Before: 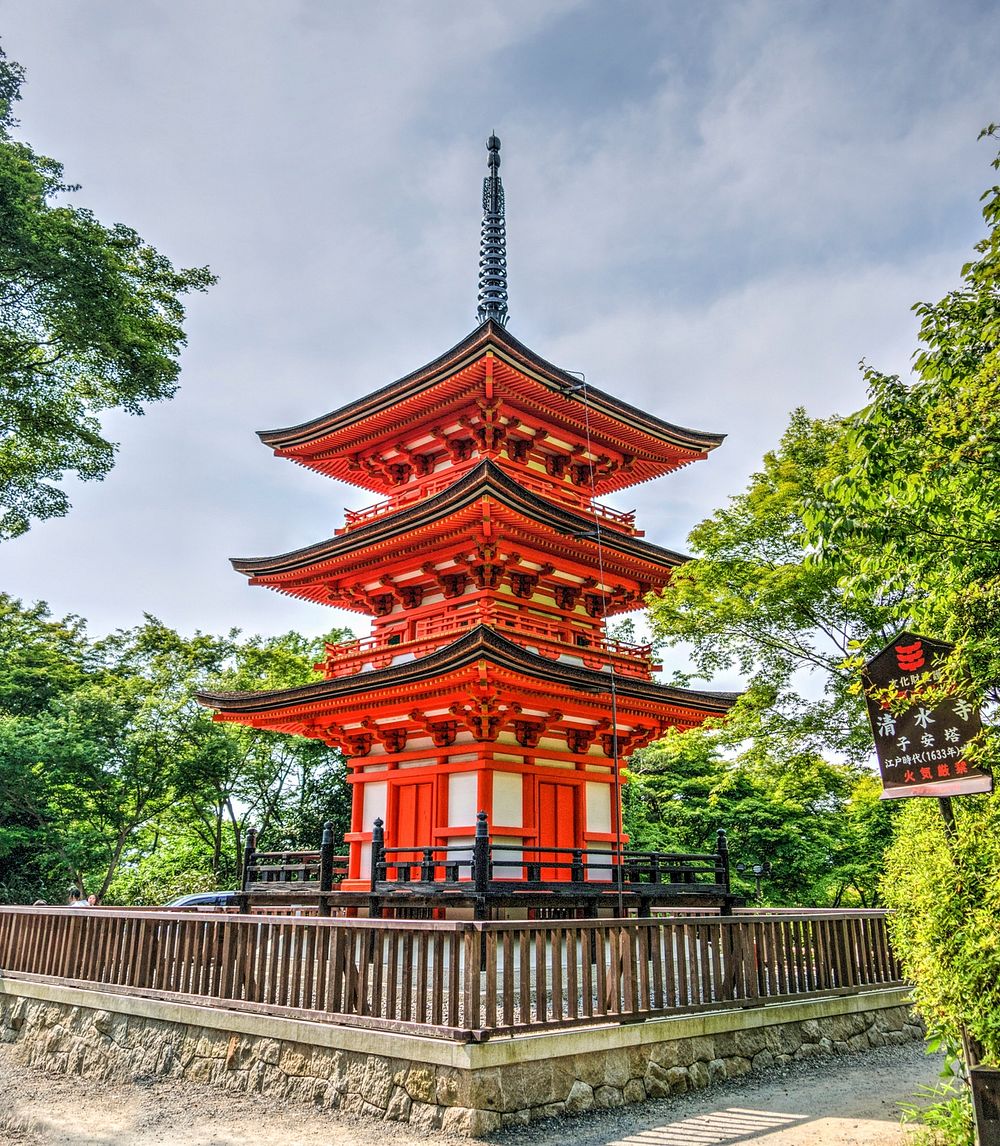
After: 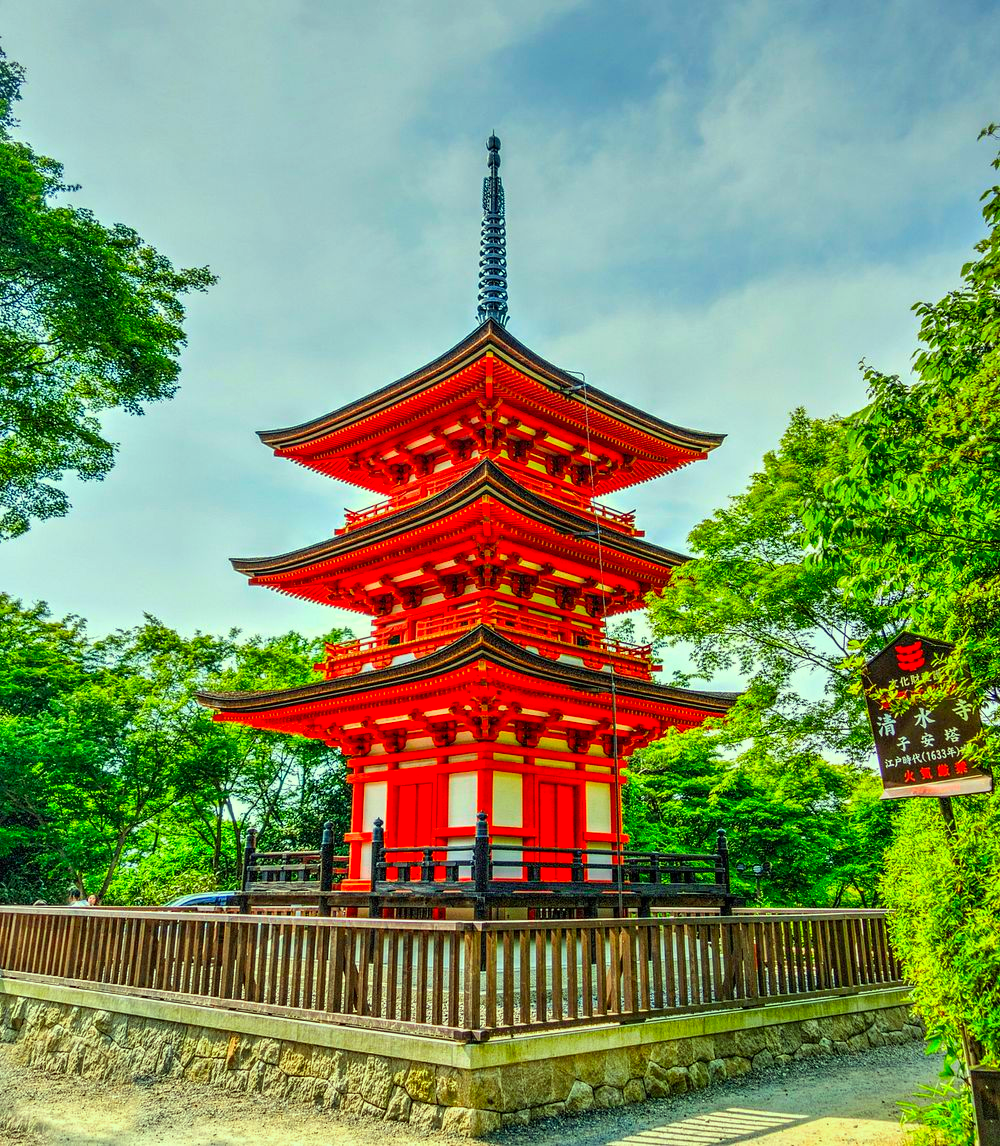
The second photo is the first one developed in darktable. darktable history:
shadows and highlights: shadows 36.31, highlights -27.89, soften with gaussian
color correction: highlights a* -10.81, highlights b* 9.9, saturation 1.72
